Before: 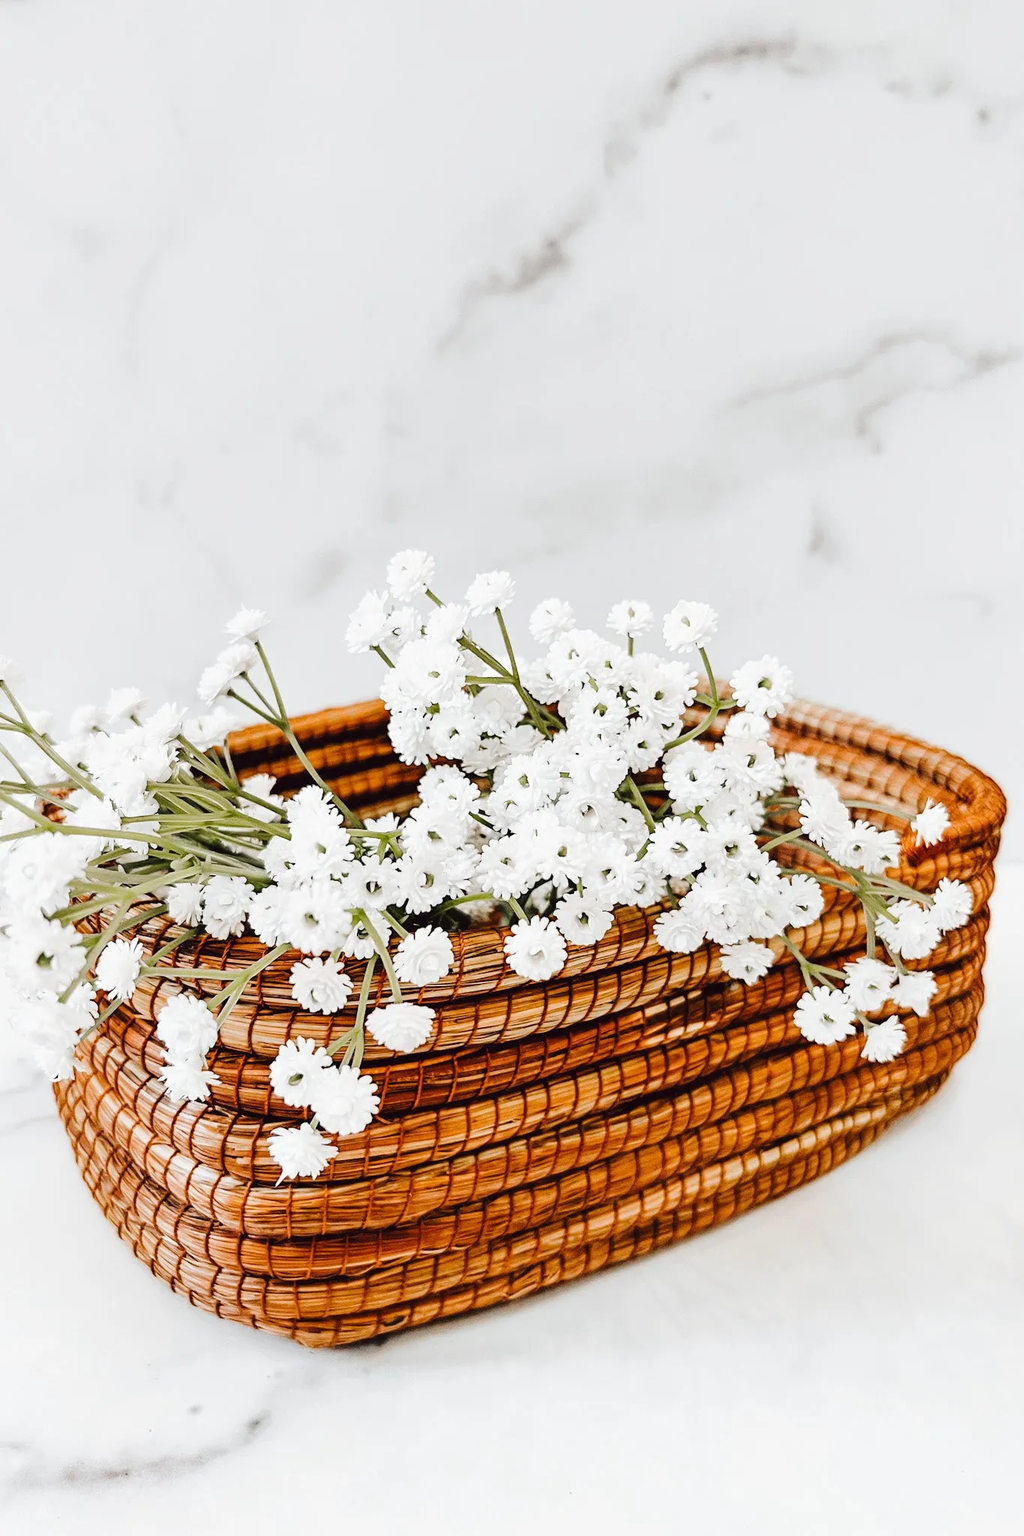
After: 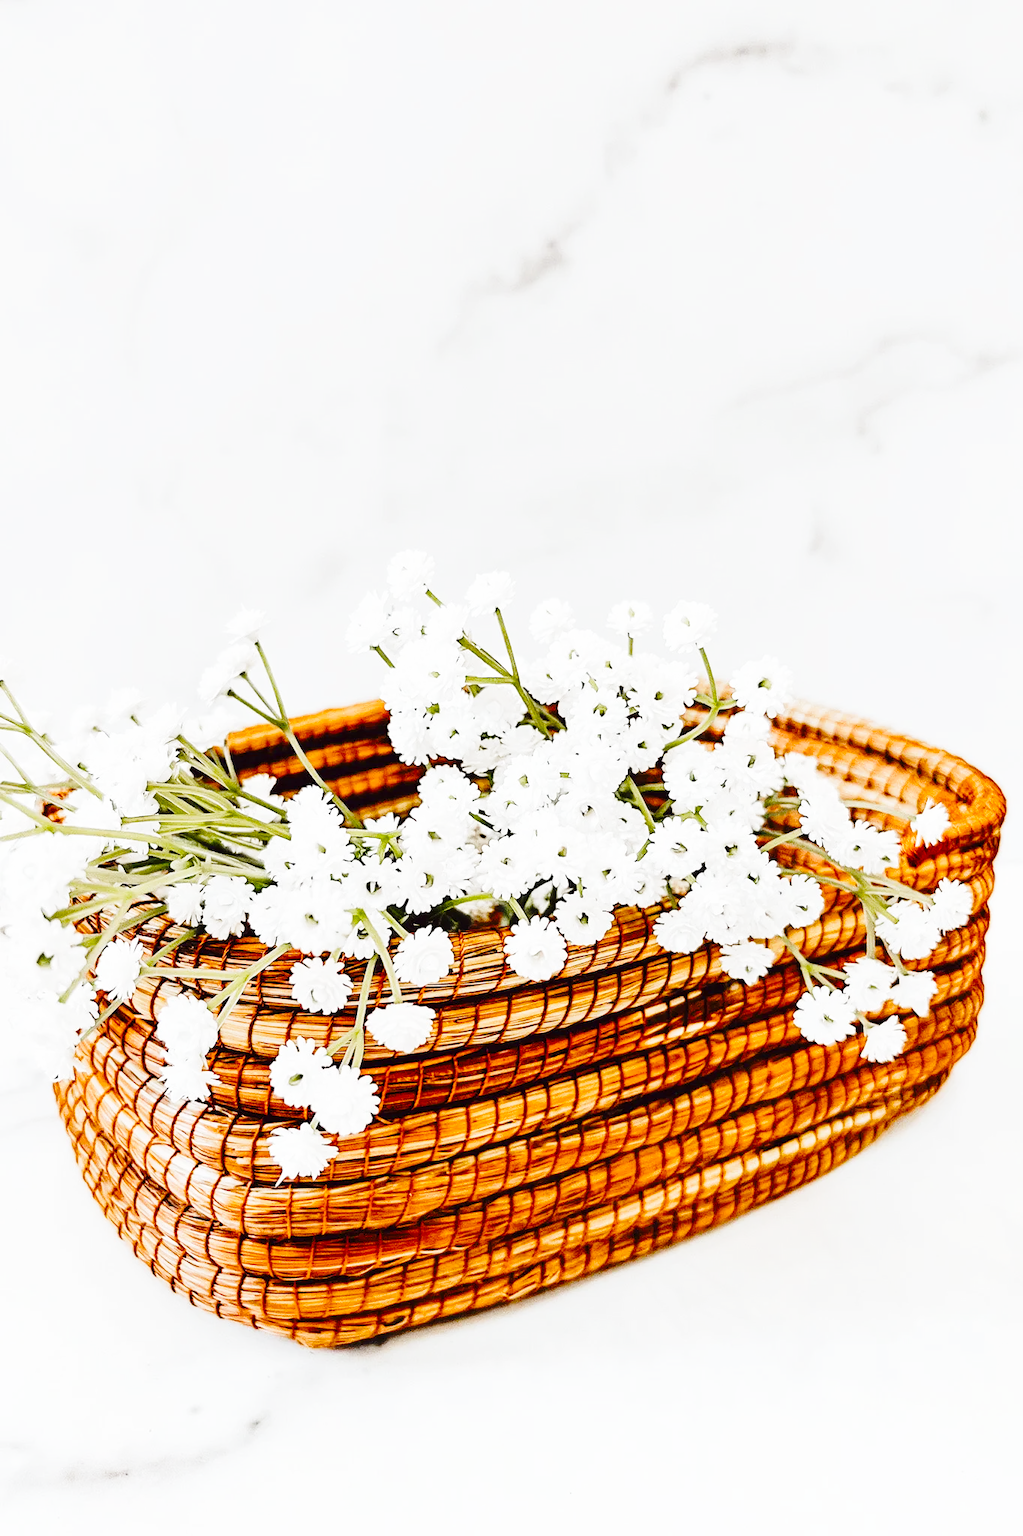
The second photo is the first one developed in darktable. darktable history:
color balance rgb: perceptual saturation grading › global saturation 20%, perceptual saturation grading › highlights -25%, perceptual saturation grading › shadows 25%
base curve: curves: ch0 [(0, 0) (0.028, 0.03) (0.121, 0.232) (0.46, 0.748) (0.859, 0.968) (1, 1)], preserve colors none
